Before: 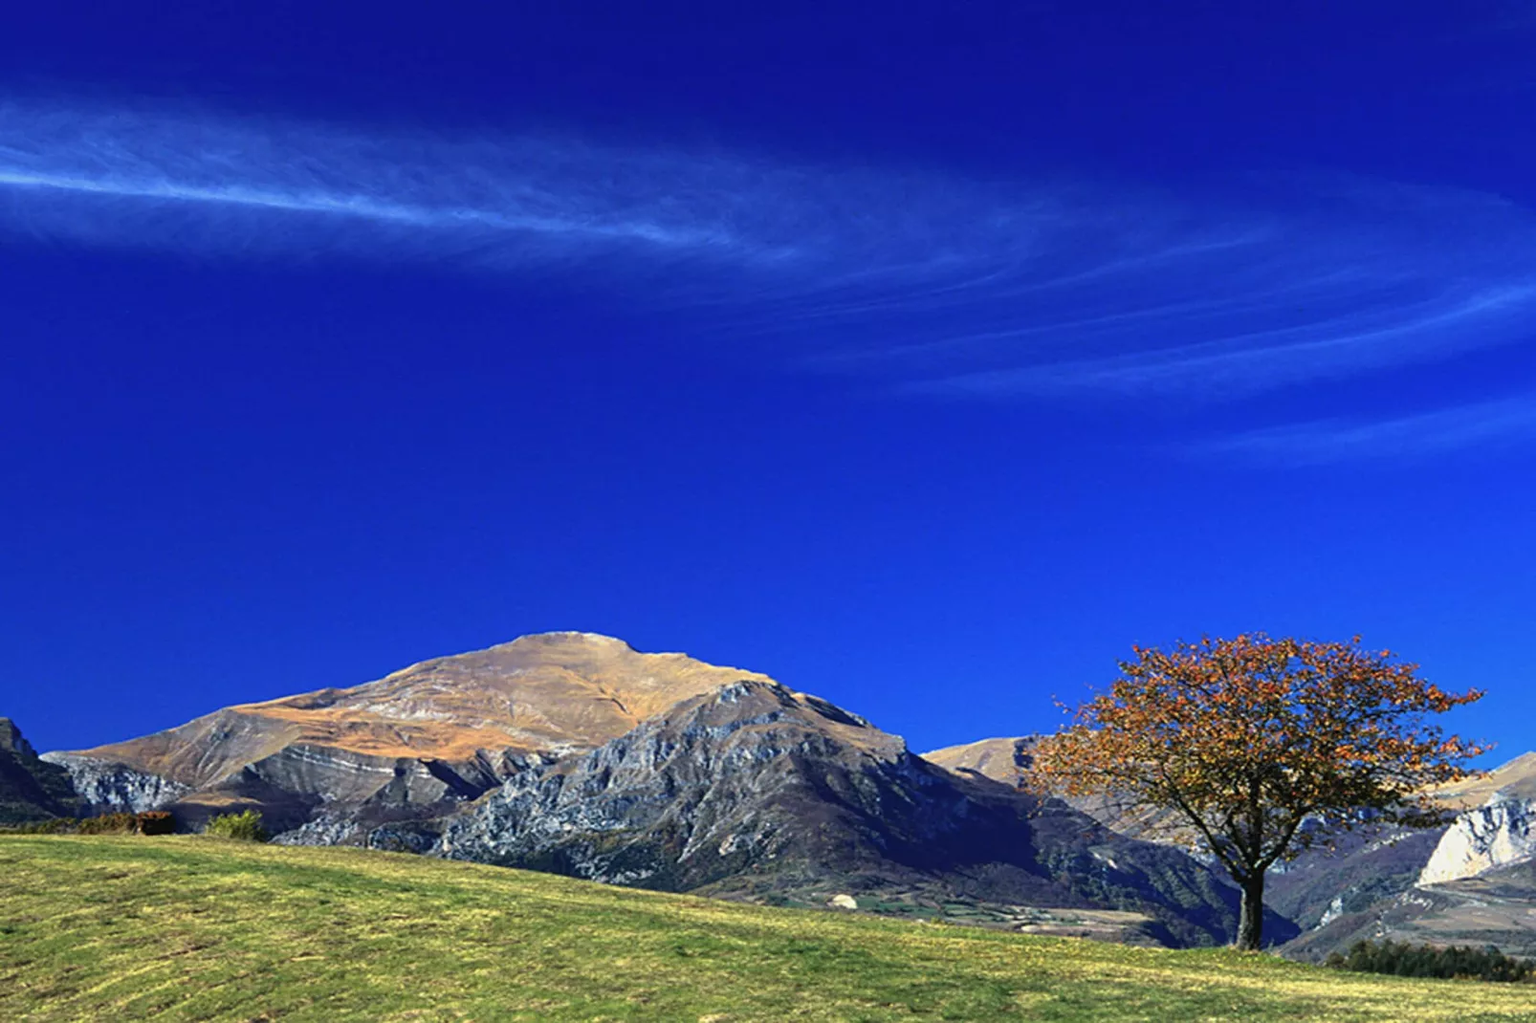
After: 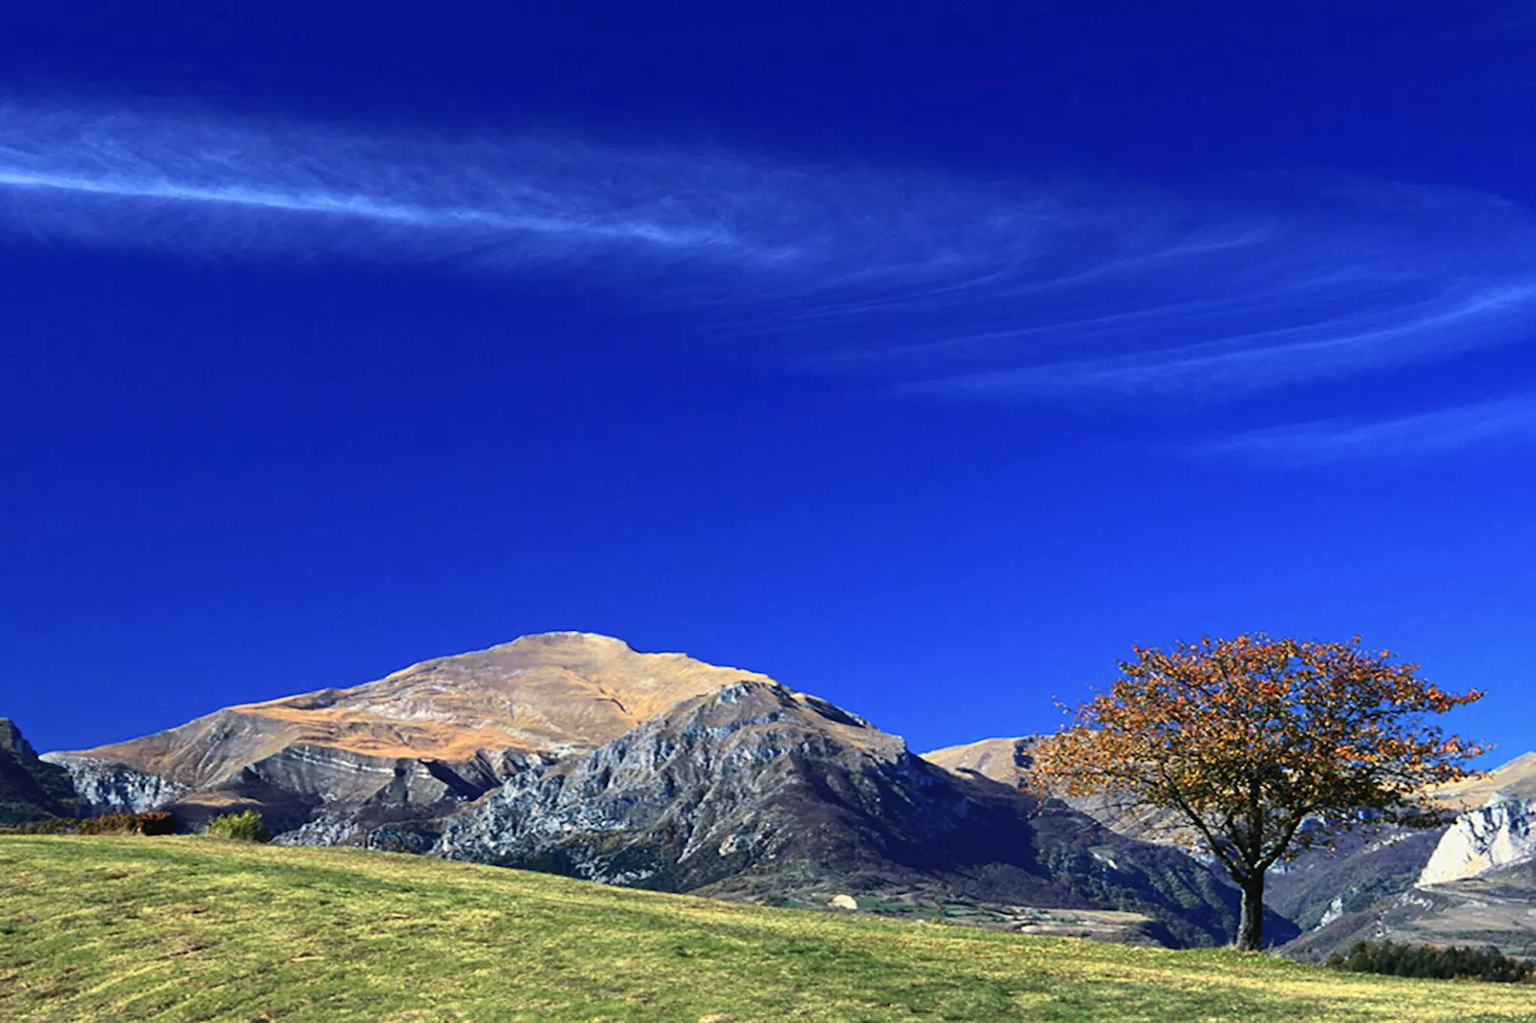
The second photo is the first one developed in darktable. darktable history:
contrast brightness saturation: contrast 0.152, brightness 0.052
